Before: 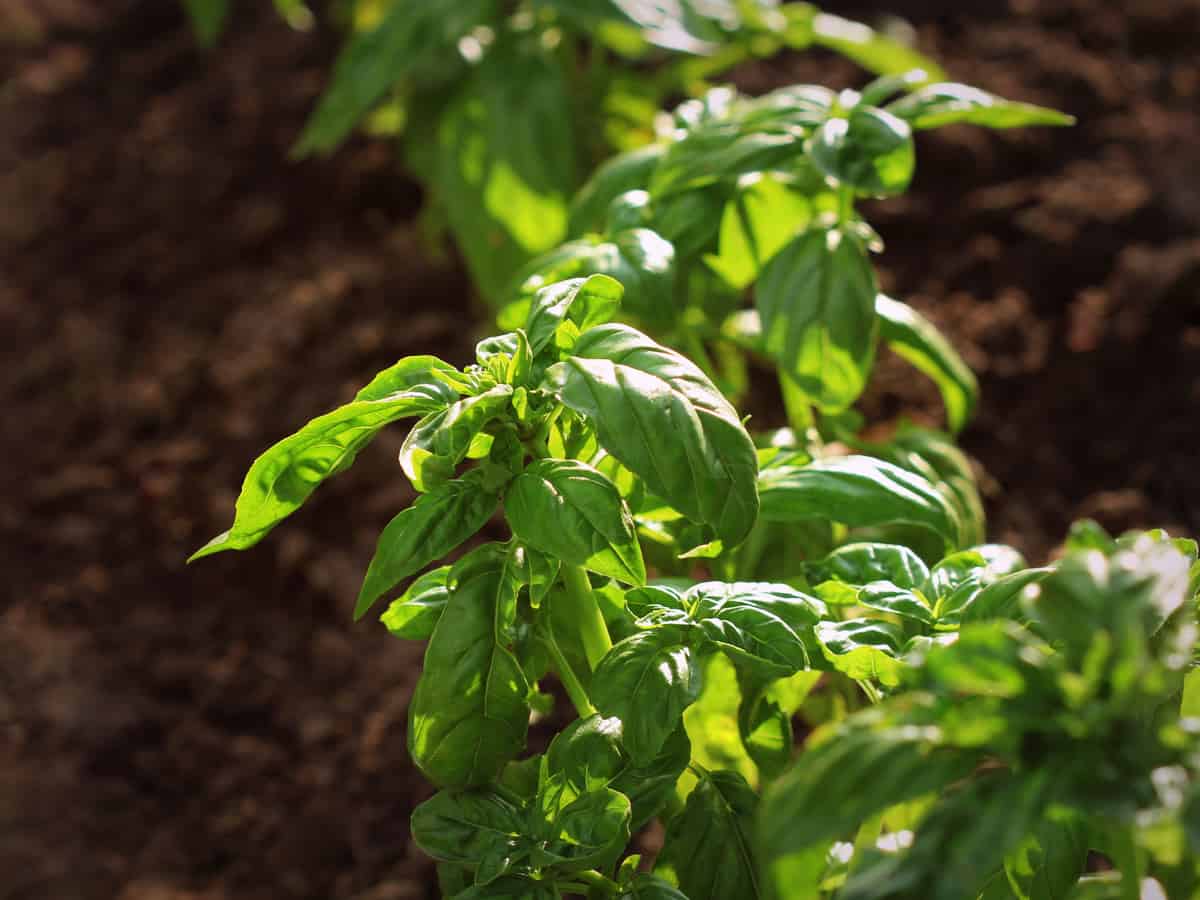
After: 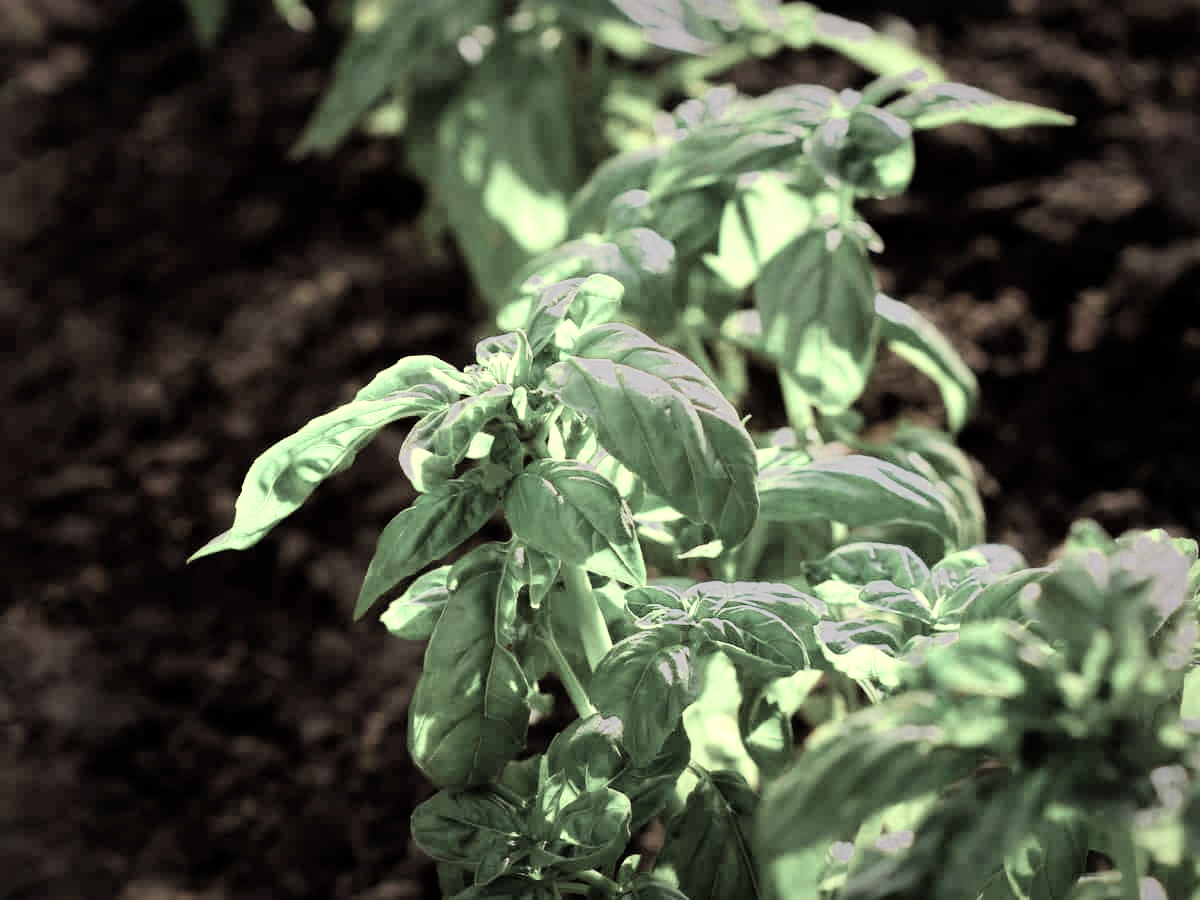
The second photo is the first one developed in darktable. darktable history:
color zones: curves: ch0 [(0.25, 0.667) (0.758, 0.368)]; ch1 [(0.215, 0.245) (0.761, 0.373)]; ch2 [(0.247, 0.554) (0.761, 0.436)]
filmic rgb: middle gray luminance 29.98%, black relative exposure -8.9 EV, white relative exposure 7 EV, target black luminance 0%, hardness 2.96, latitude 2.14%, contrast 0.959, highlights saturation mix 4.46%, shadows ↔ highlights balance 11.49%
